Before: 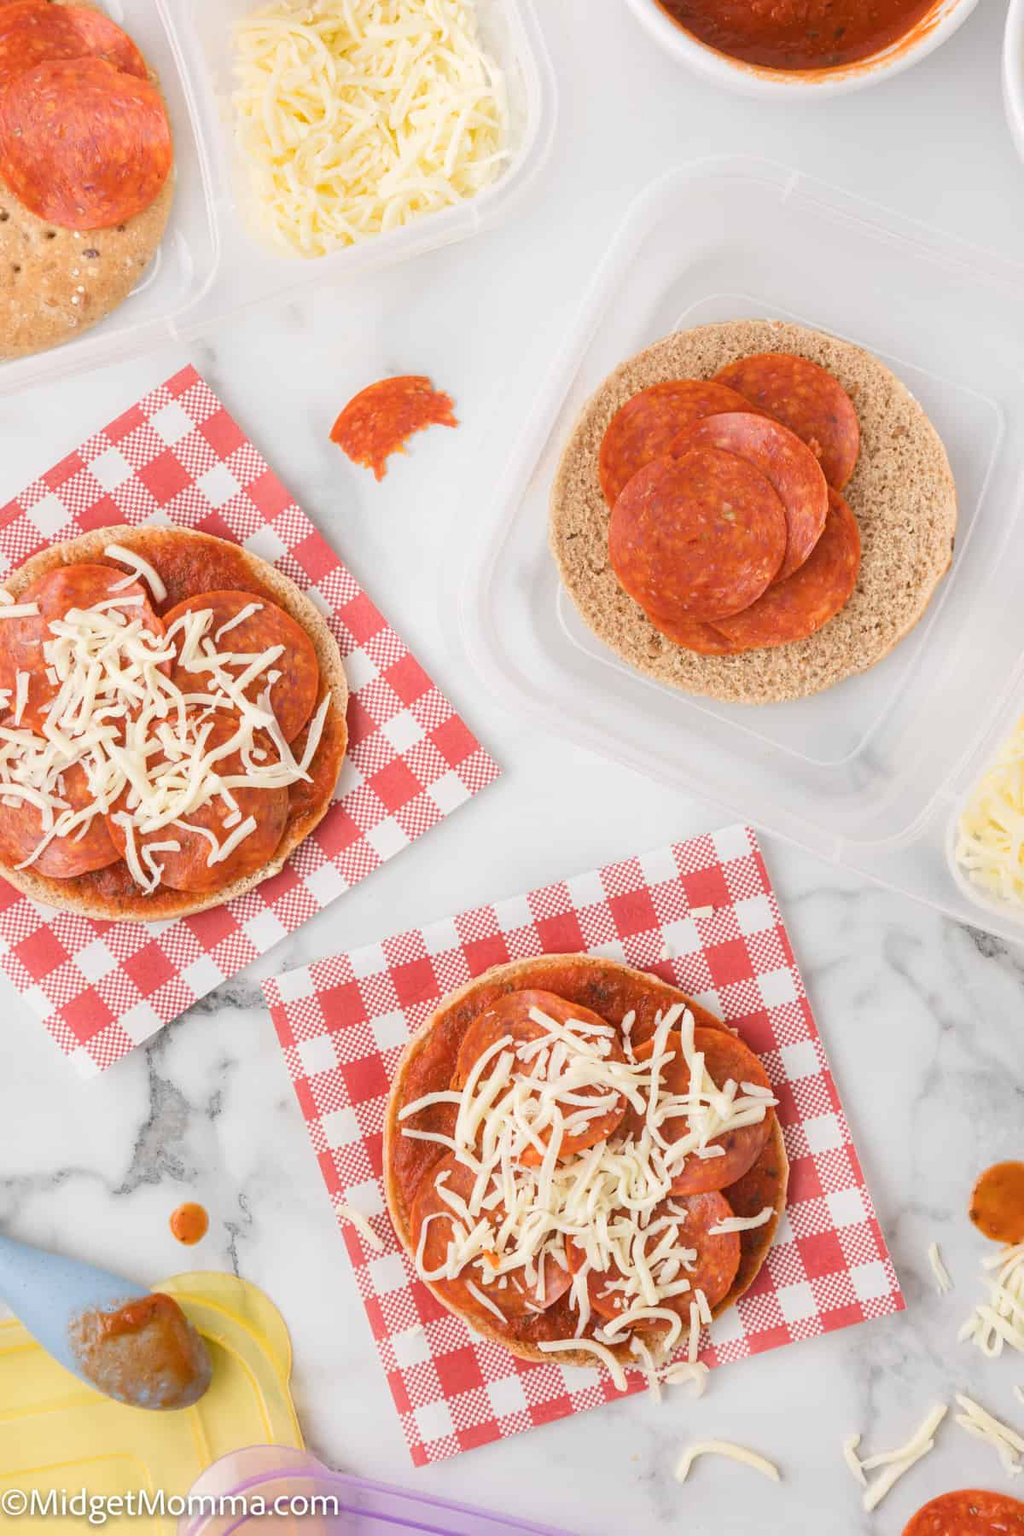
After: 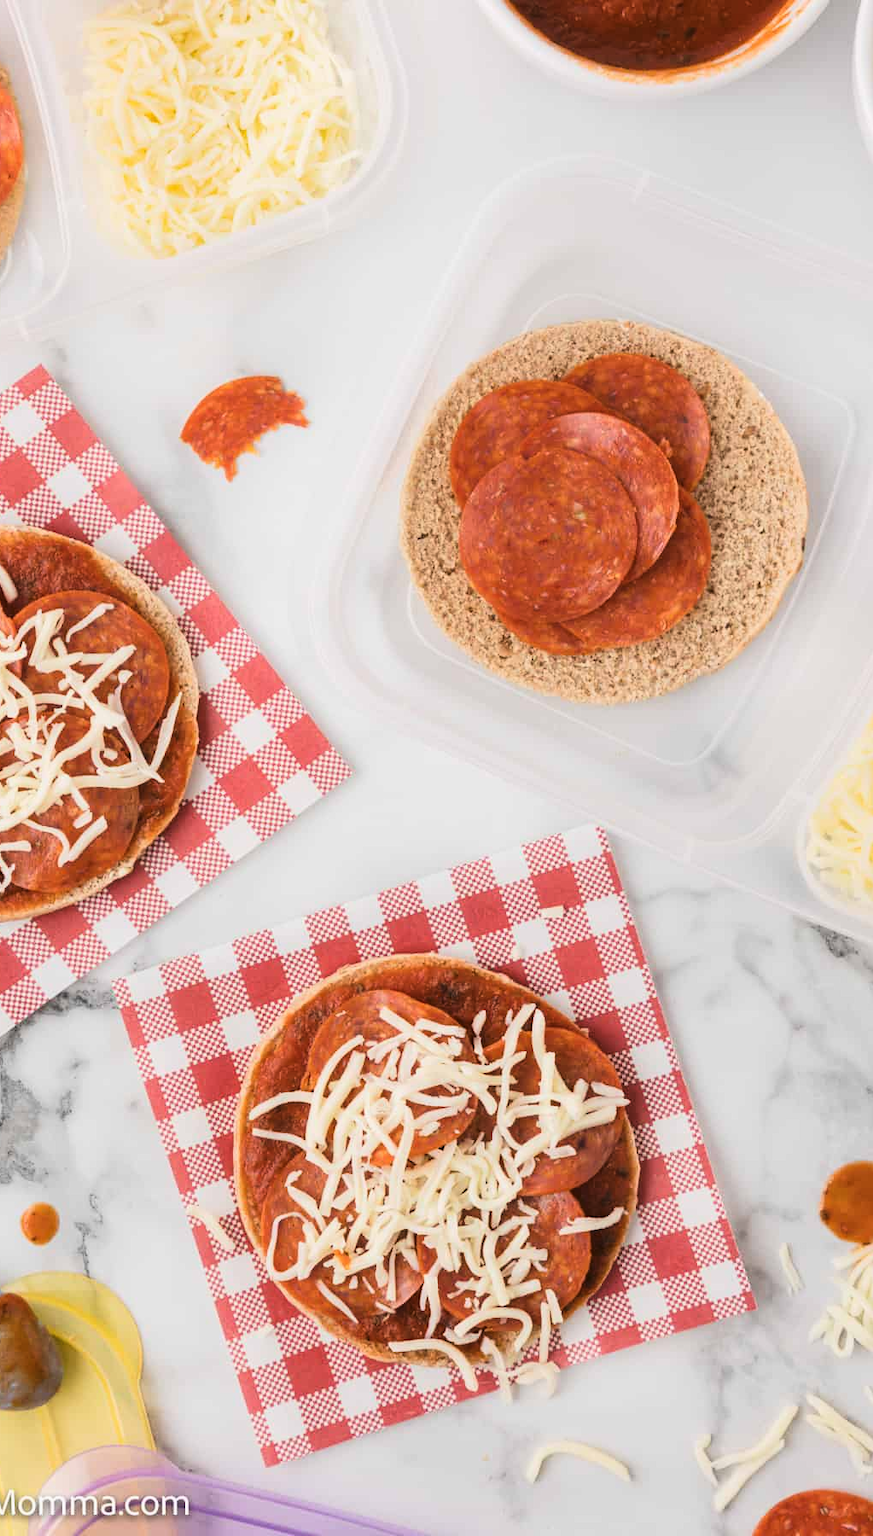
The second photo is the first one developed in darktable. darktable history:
crop and rotate: left 14.584%
tone curve: curves: ch0 [(0.016, 0.011) (0.21, 0.113) (0.515, 0.476) (0.78, 0.795) (1, 0.981)], color space Lab, linked channels, preserve colors none
